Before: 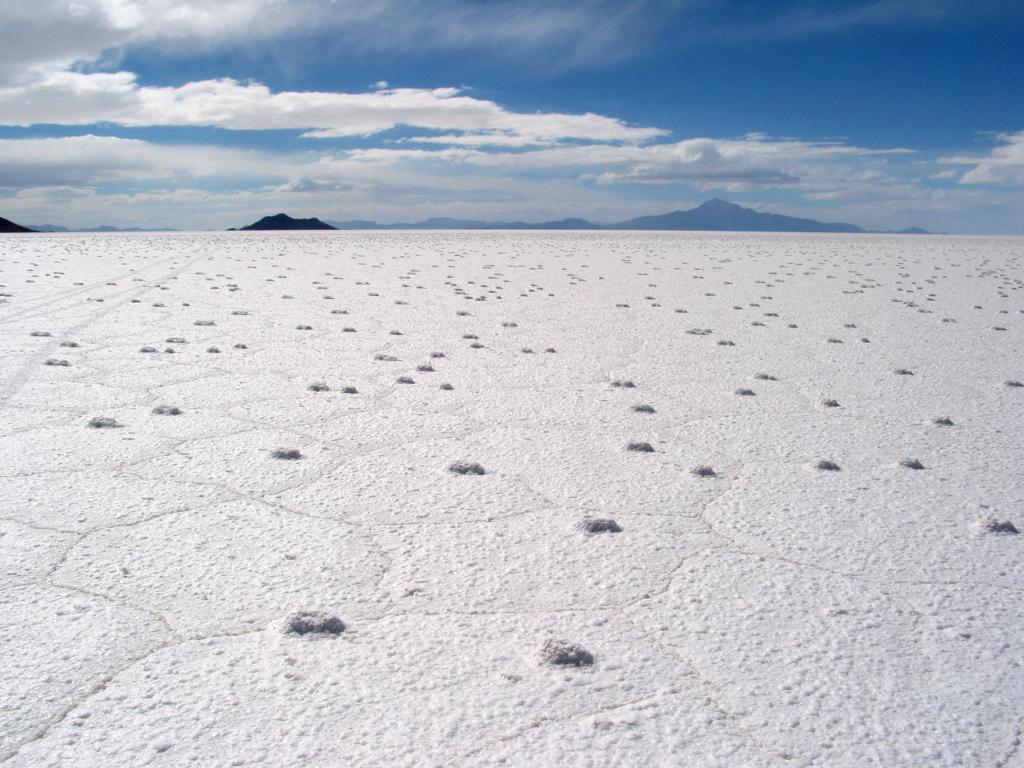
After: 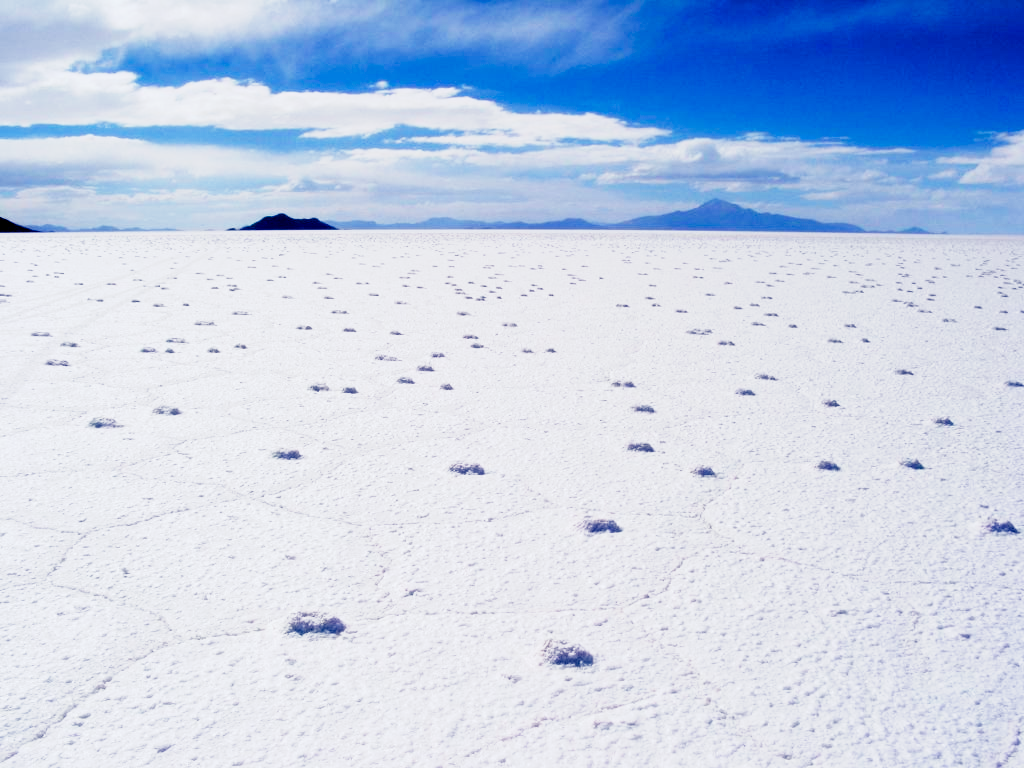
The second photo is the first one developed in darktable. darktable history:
color balance rgb: shadows lift › luminance -41.13%, shadows lift › chroma 14.13%, shadows lift › hue 260°, power › luminance -3.76%, power › chroma 0.56%, power › hue 40.37°, highlights gain › luminance 16.81%, highlights gain › chroma 2.94%, highlights gain › hue 260°, global offset › luminance -0.29%, global offset › chroma 0.31%, global offset › hue 260°, perceptual saturation grading › global saturation 20%, perceptual saturation grading › highlights -13.92%, perceptual saturation grading › shadows 50%
base curve: curves: ch0 [(0, 0) (0.088, 0.125) (0.176, 0.251) (0.354, 0.501) (0.613, 0.749) (1, 0.877)], preserve colors none
